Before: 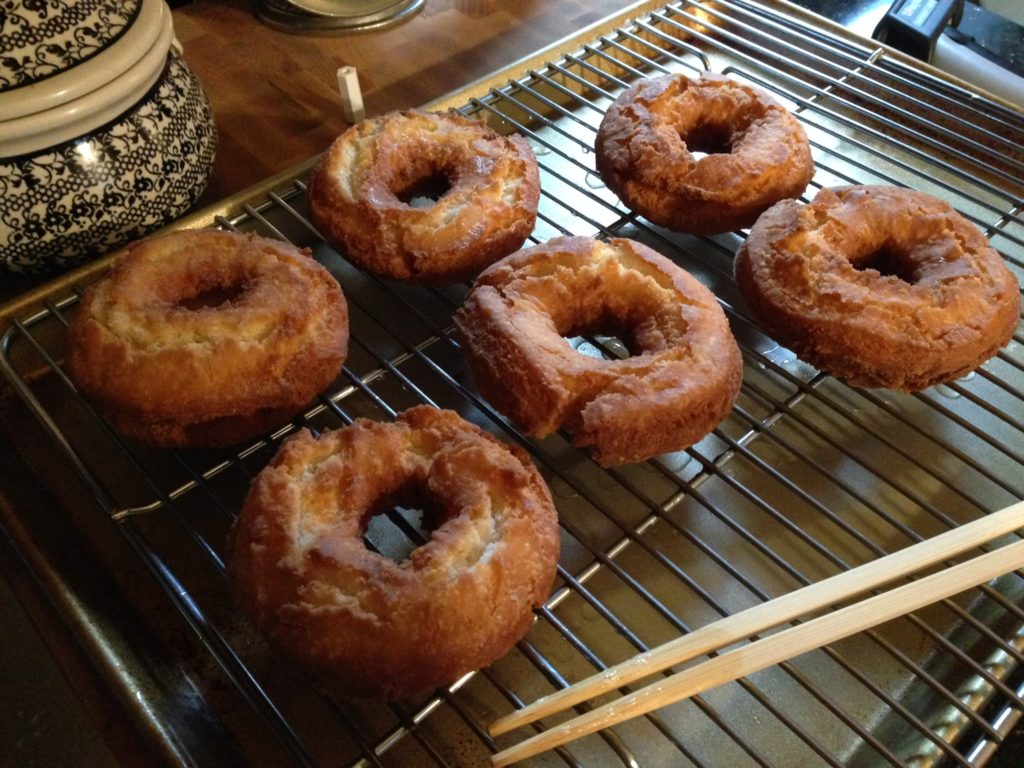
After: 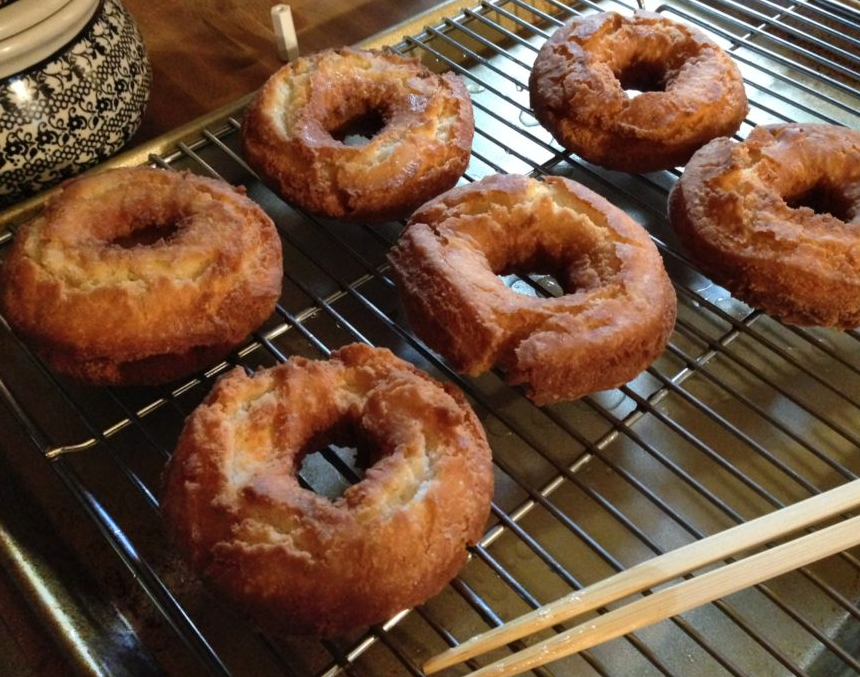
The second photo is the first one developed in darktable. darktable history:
crop: left 6.446%, top 8.188%, right 9.538%, bottom 3.548%
shadows and highlights: low approximation 0.01, soften with gaussian
